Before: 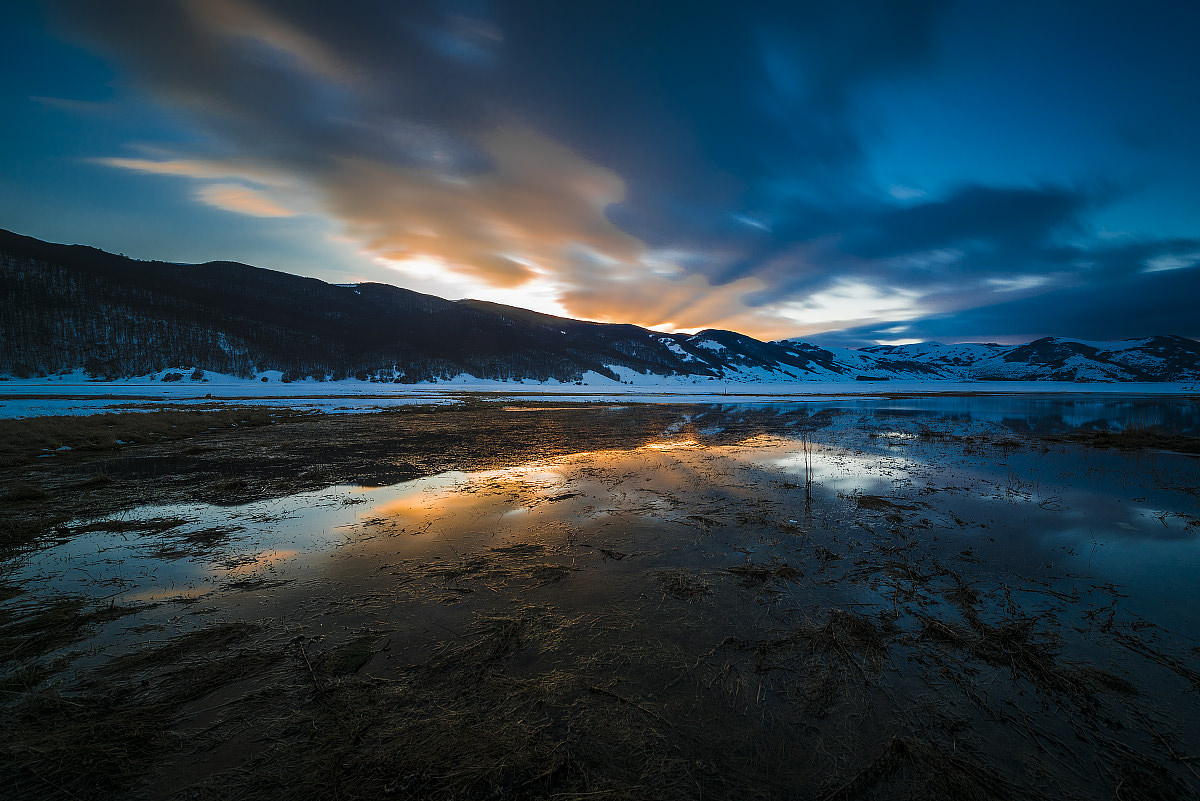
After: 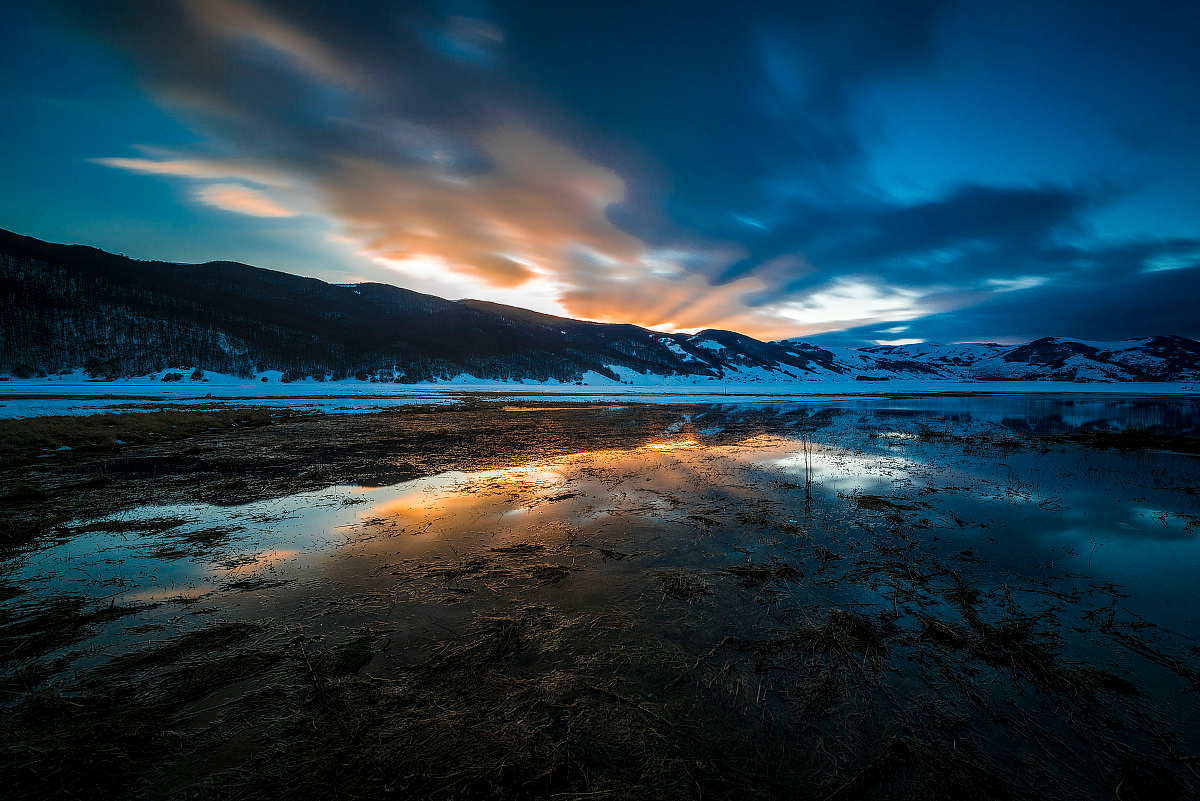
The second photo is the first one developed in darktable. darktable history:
local contrast: on, module defaults
shadows and highlights: shadows -1.76, highlights 40.4
